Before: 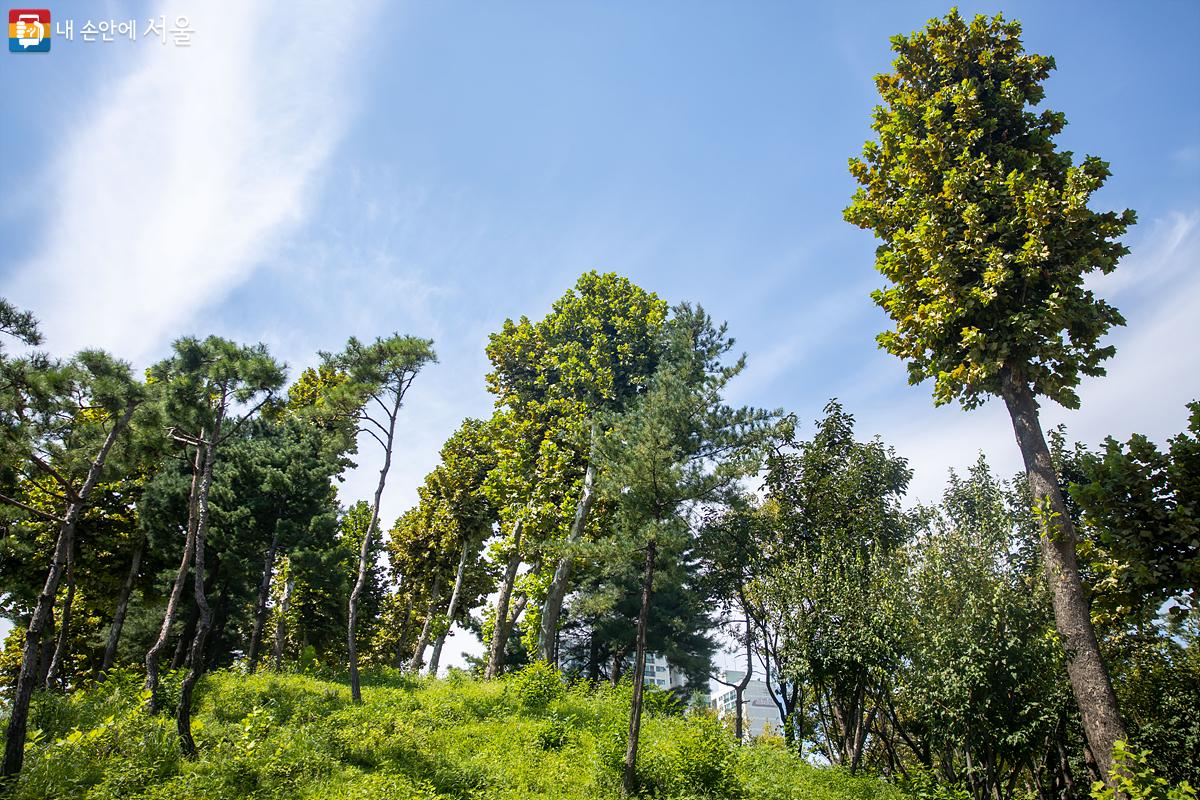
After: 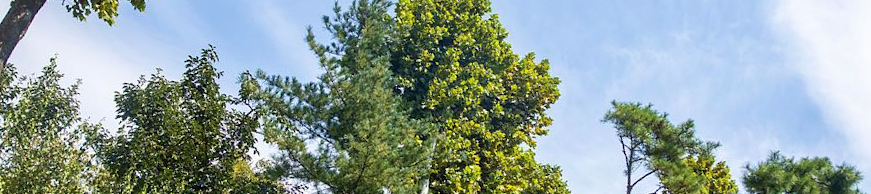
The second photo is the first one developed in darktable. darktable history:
velvia: on, module defaults
crop and rotate: angle 16.12°, top 30.835%, bottom 35.653%
